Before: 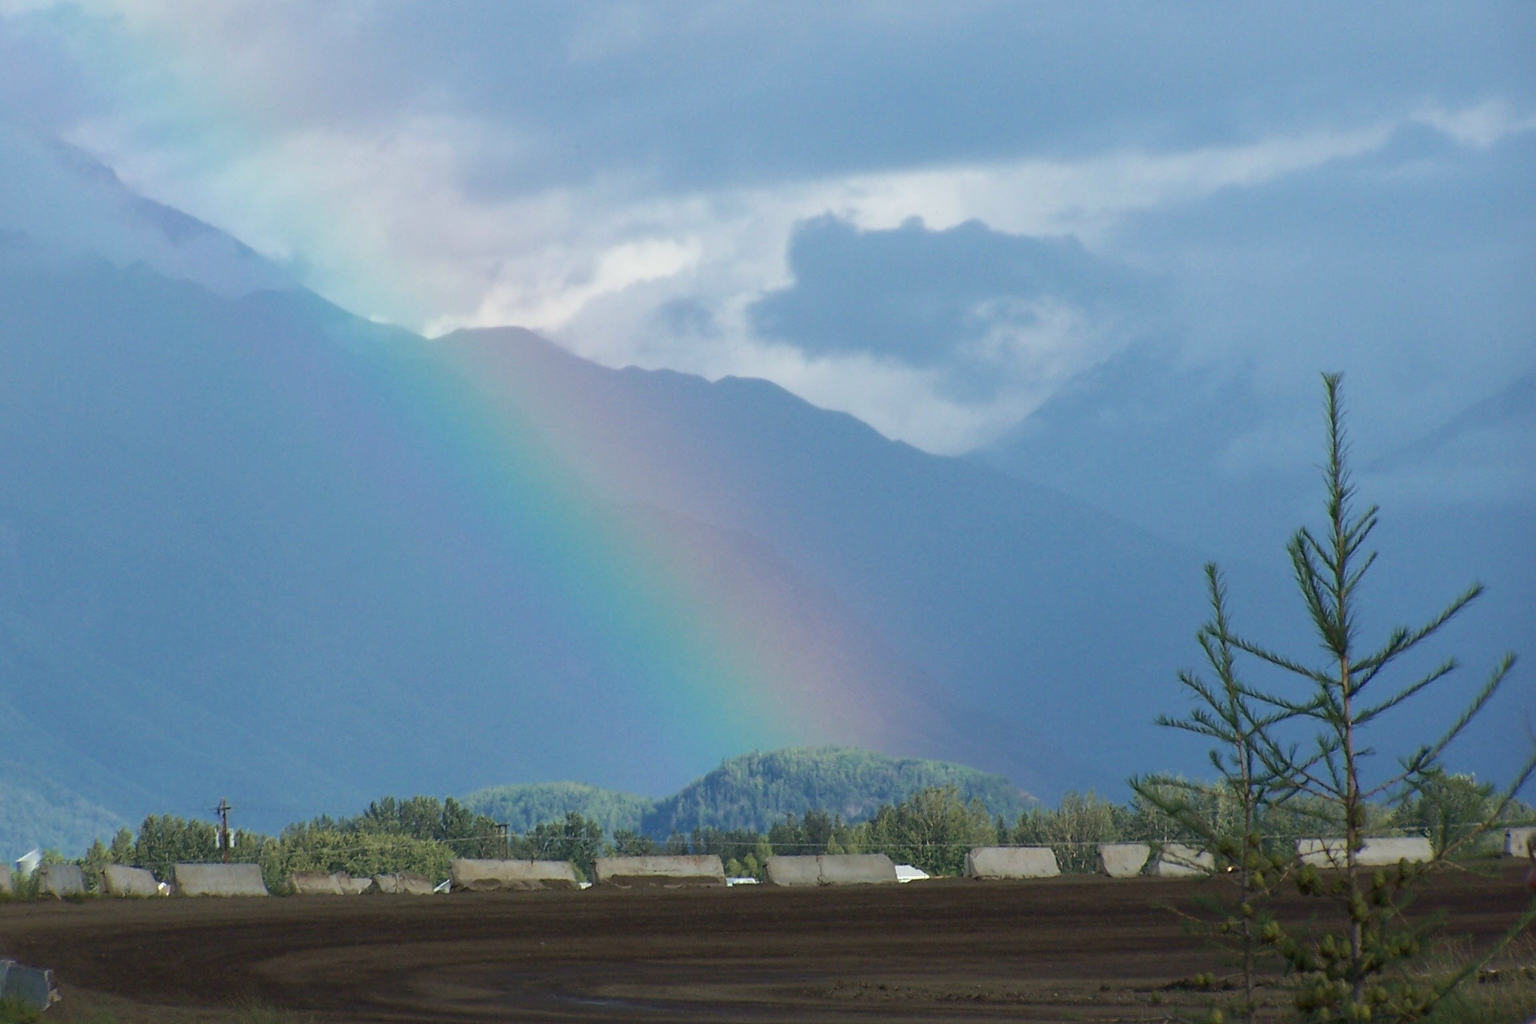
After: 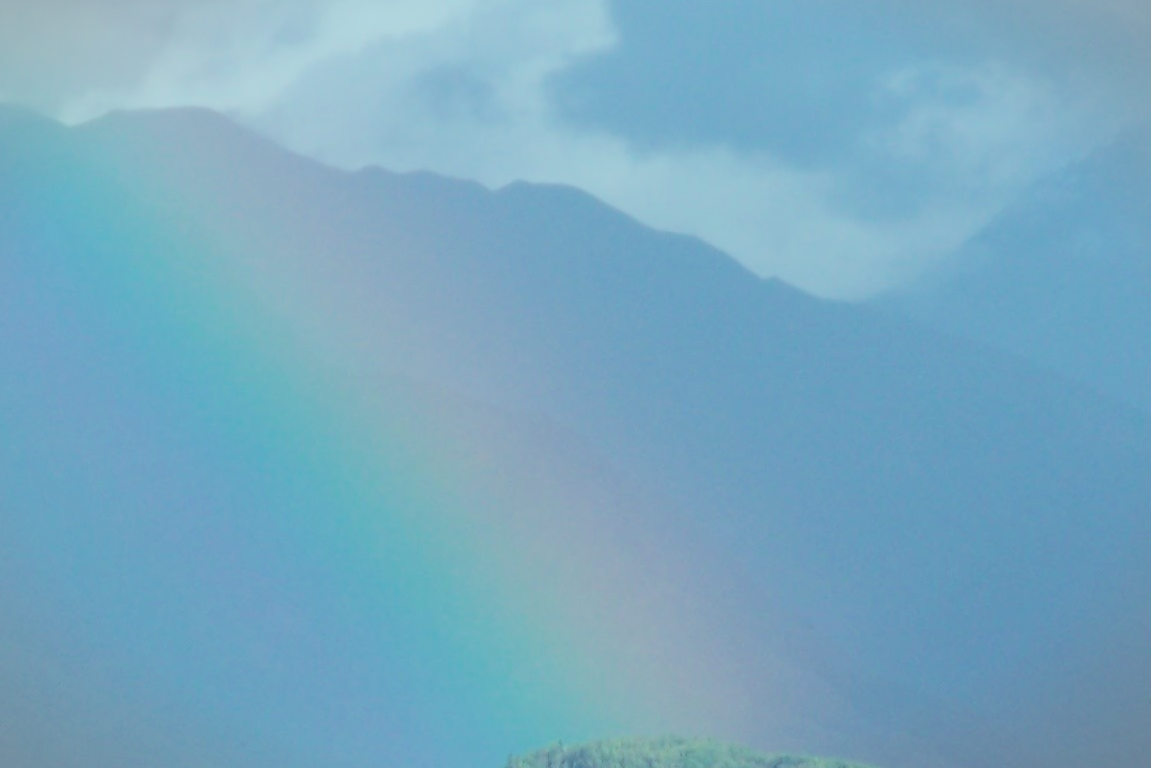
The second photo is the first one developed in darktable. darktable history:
crop: left 25%, top 25%, right 25%, bottom 25%
filmic rgb: black relative exposure -7.65 EV, white relative exposure 4.56 EV, hardness 3.61, contrast 1.05
rgb levels: levels [[0.027, 0.429, 0.996], [0, 0.5, 1], [0, 0.5, 1]]
vignetting: fall-off start 100%, brightness -0.282, width/height ratio 1.31
color correction: highlights a* -14.62, highlights b* -16.22, shadows a* 10.12, shadows b* 29.4
